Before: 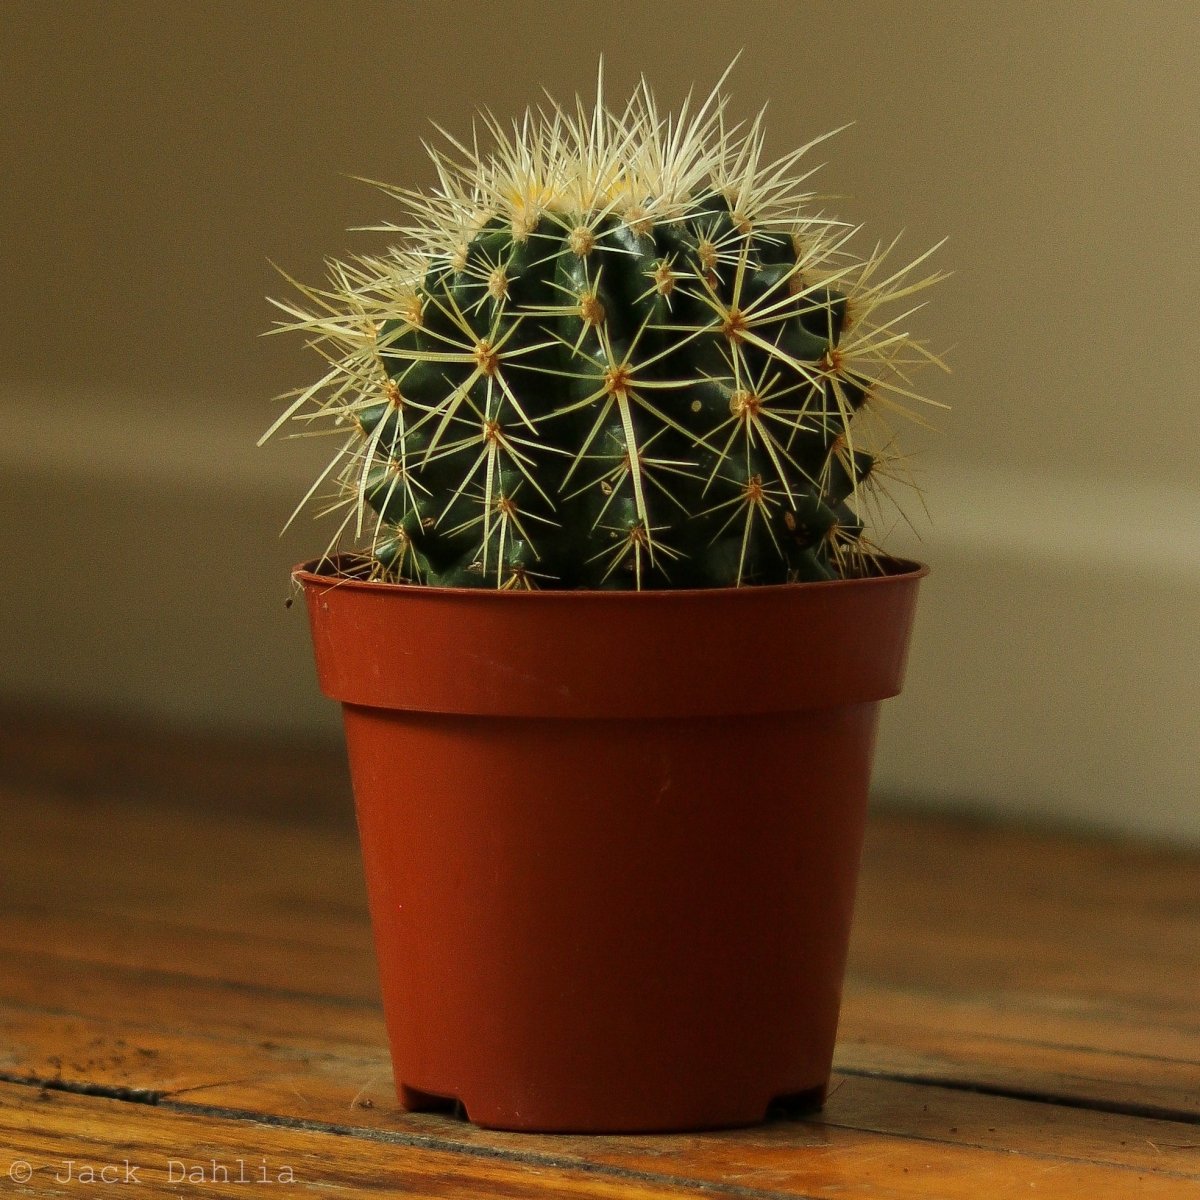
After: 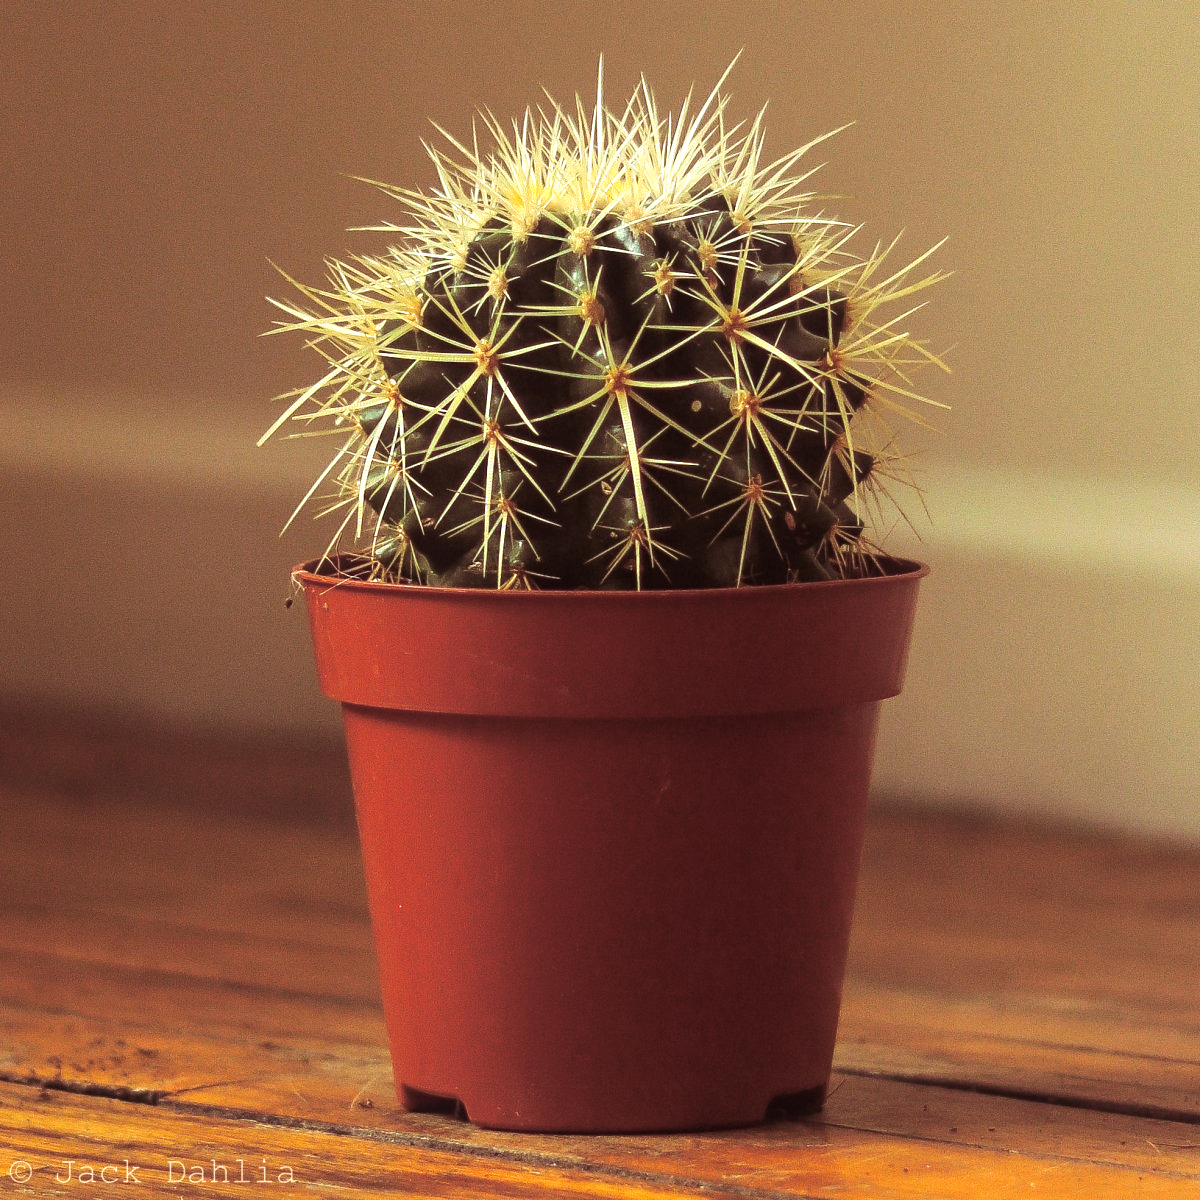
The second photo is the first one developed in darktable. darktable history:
split-toning: on, module defaults
contrast equalizer: y [[0.439, 0.44, 0.442, 0.457, 0.493, 0.498], [0.5 ×6], [0.5 ×6], [0 ×6], [0 ×6]], mix 0.59
exposure: black level correction 0, exposure 1 EV, compensate exposure bias true, compensate highlight preservation false
